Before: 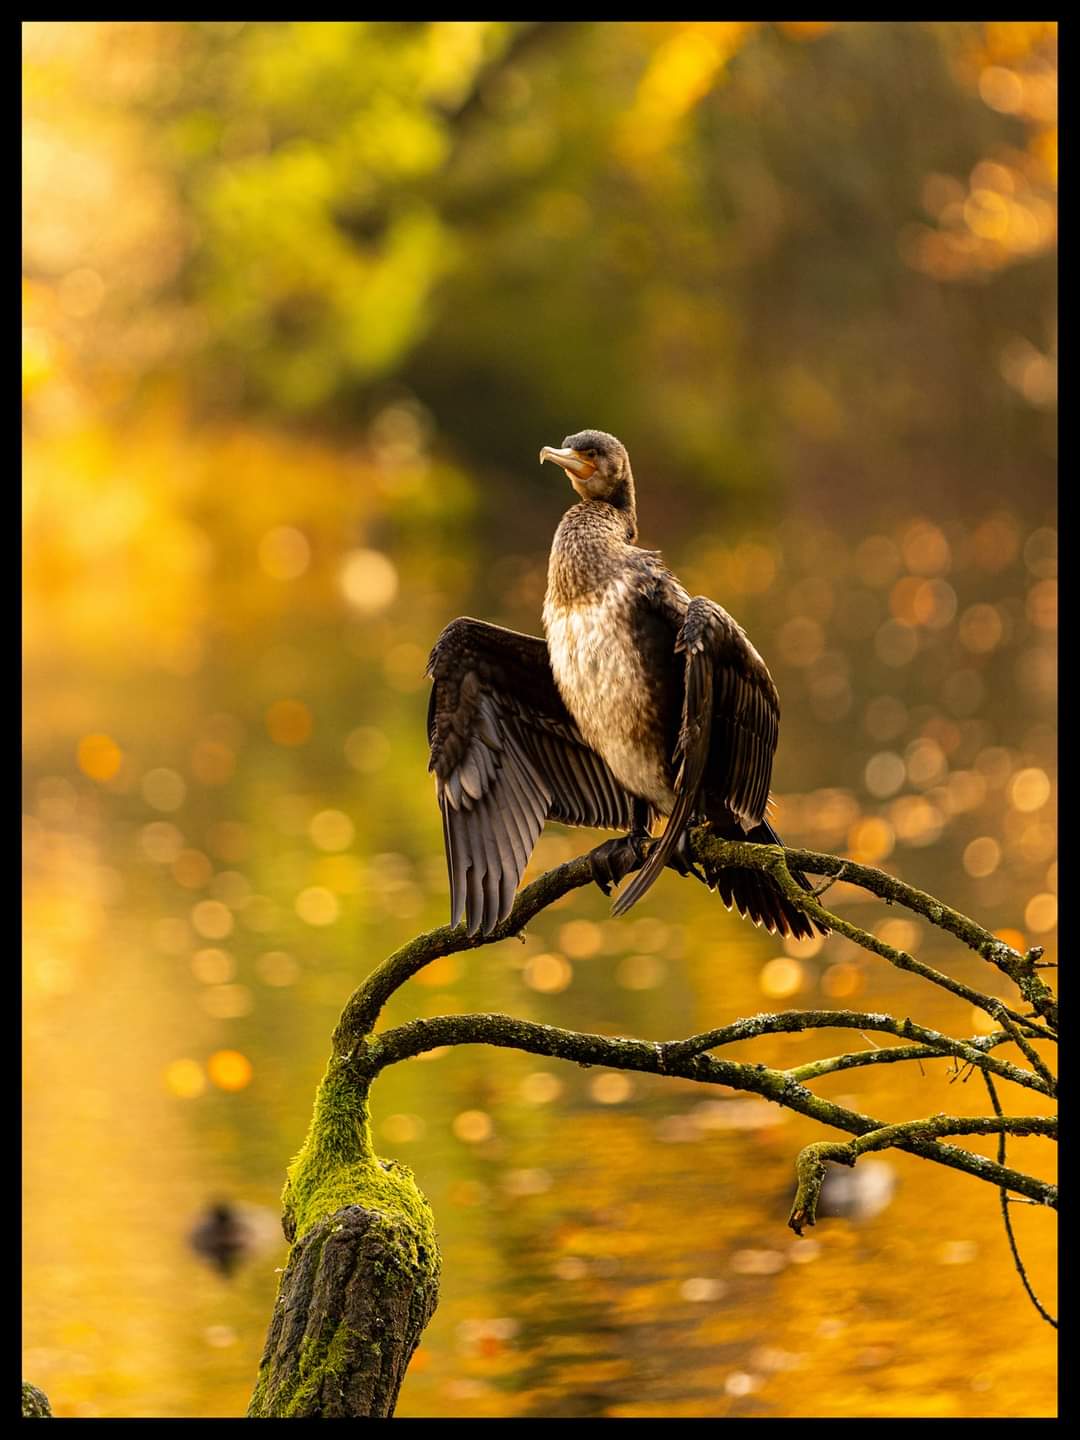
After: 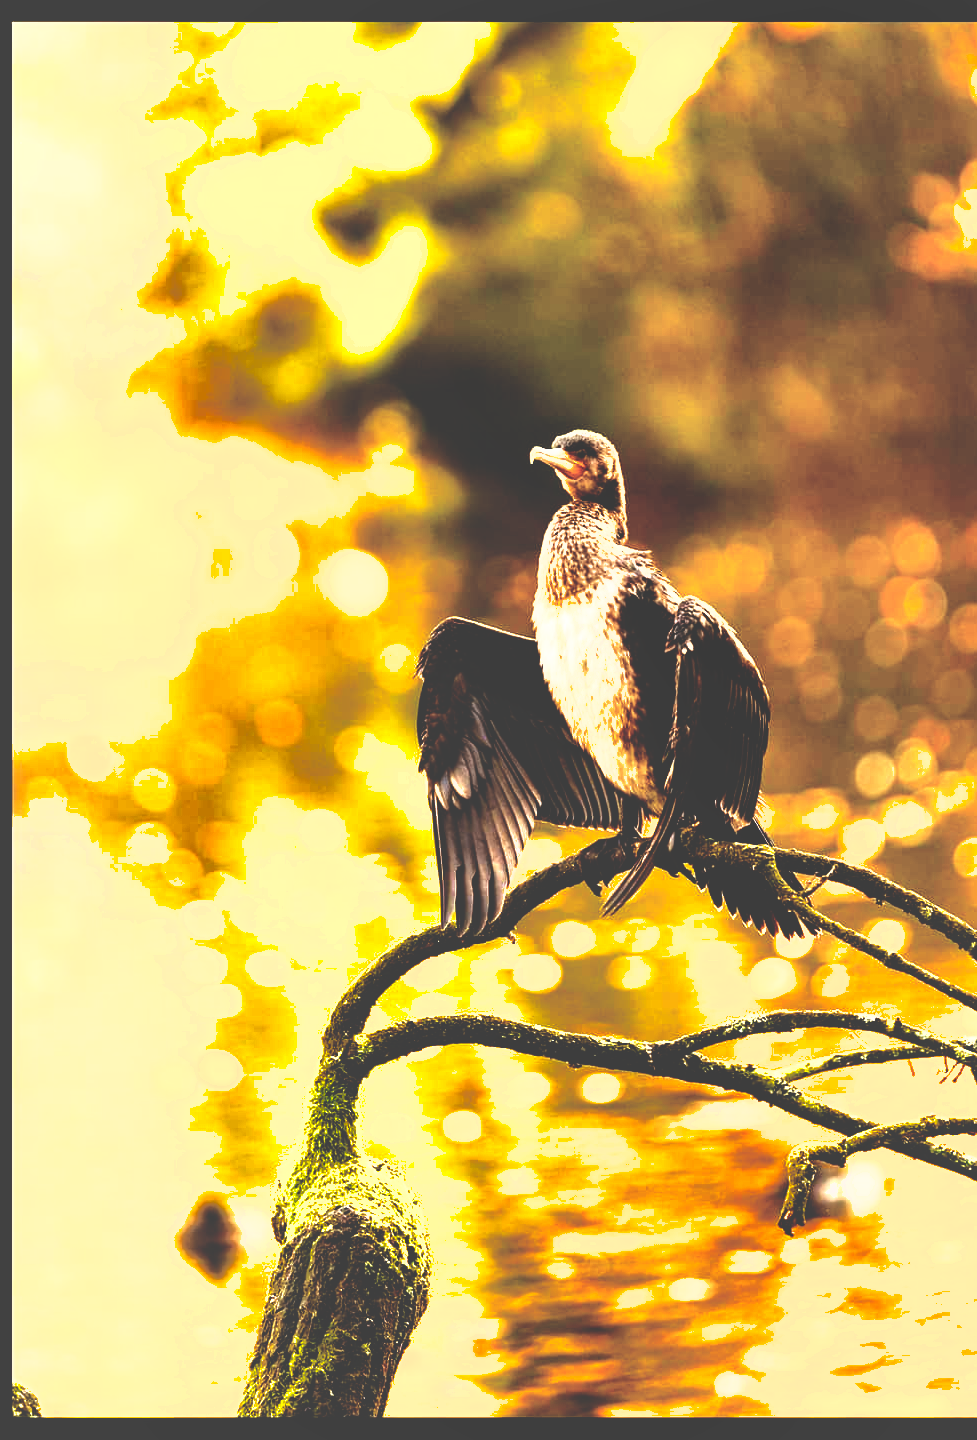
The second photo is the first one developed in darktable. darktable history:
exposure: black level correction 0, exposure 1.471 EV, compensate highlight preservation false
crop and rotate: left 1.002%, right 8.513%
contrast brightness saturation: contrast 0.104, saturation -0.28
base curve: curves: ch0 [(0, 0.036) (0.083, 0.04) (0.804, 1)], preserve colors none
color balance rgb: perceptual saturation grading › global saturation 0.718%
shadows and highlights: on, module defaults
